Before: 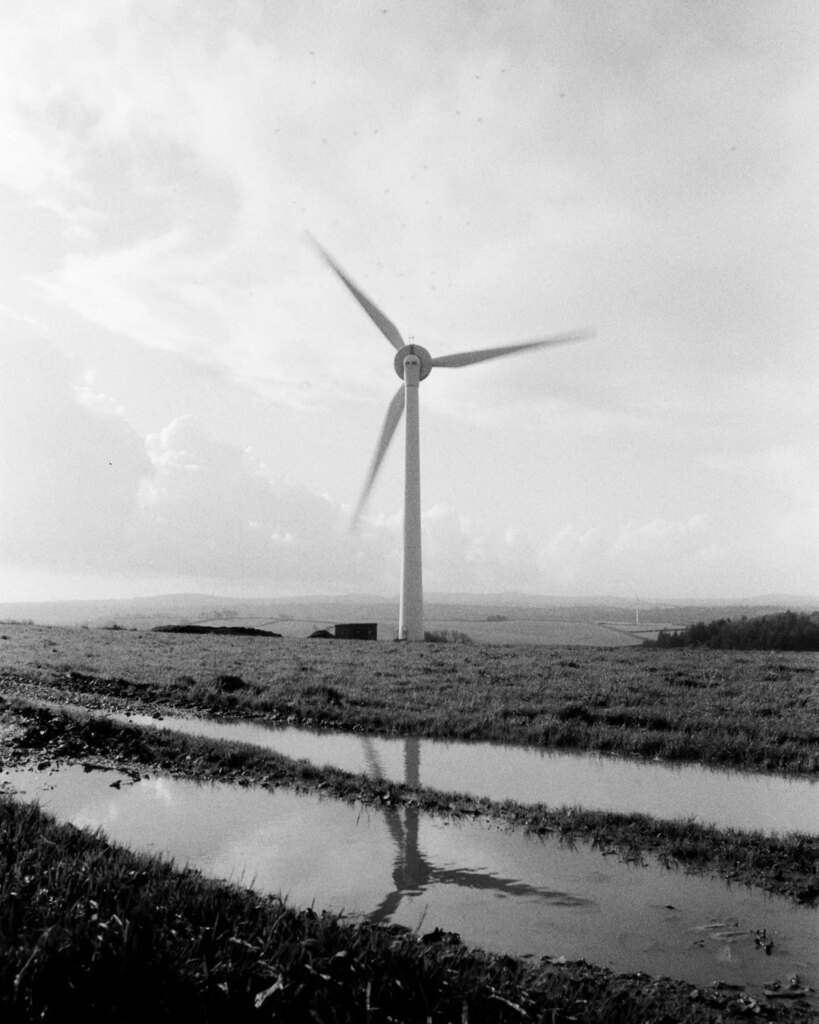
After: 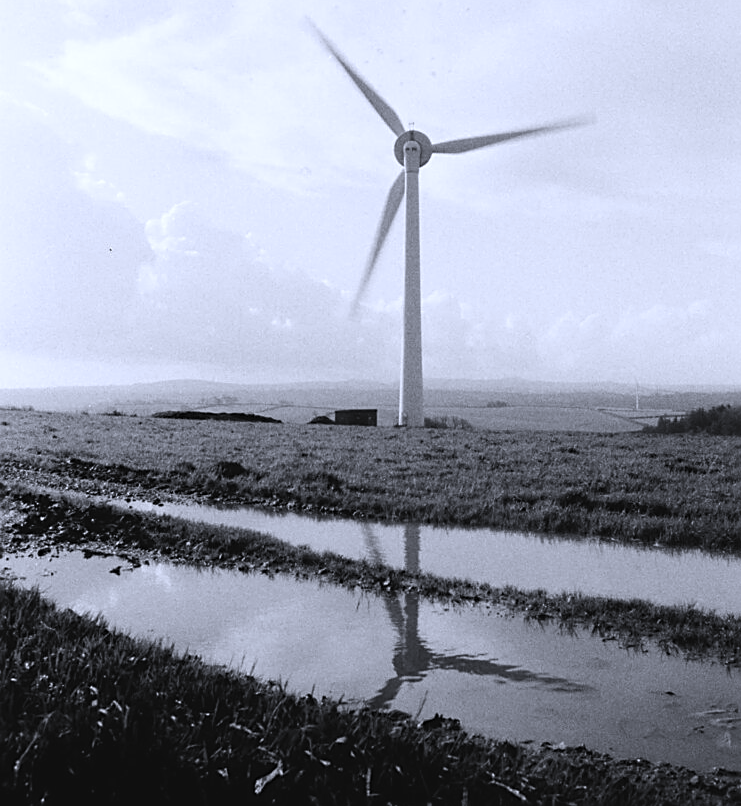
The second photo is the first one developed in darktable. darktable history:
exposure: black level correction -0.005, exposure 0.054 EV, compensate highlight preservation false
white balance: red 0.967, blue 1.119, emerald 0.756
sharpen: on, module defaults
crop: top 20.916%, right 9.437%, bottom 0.316%
